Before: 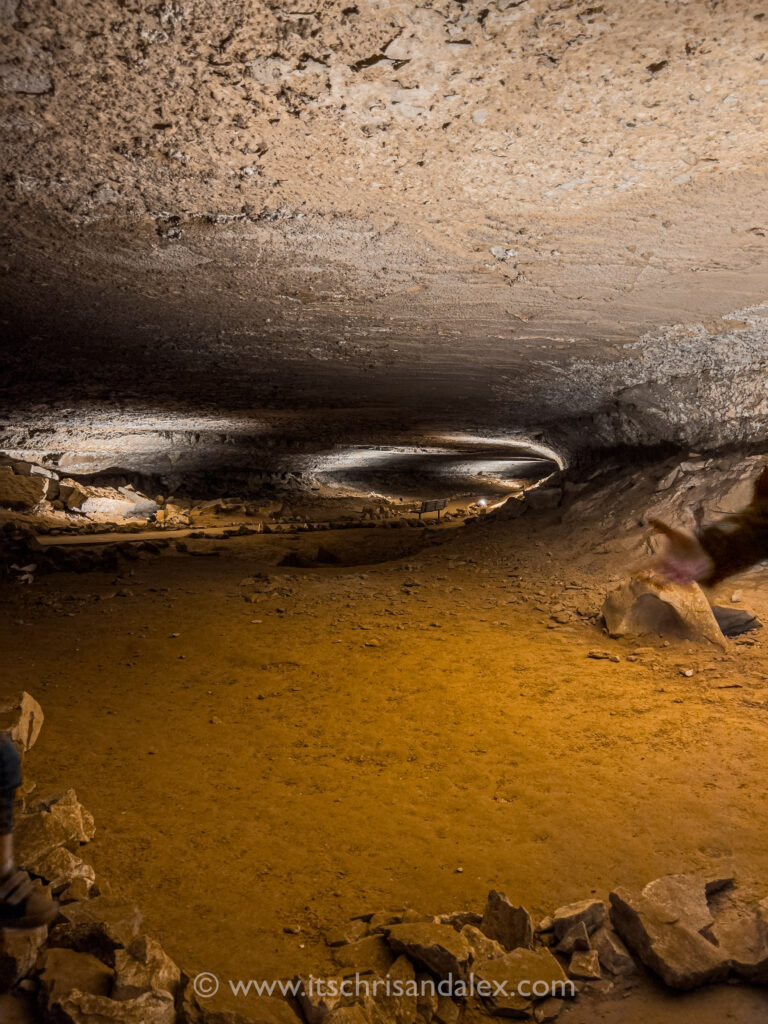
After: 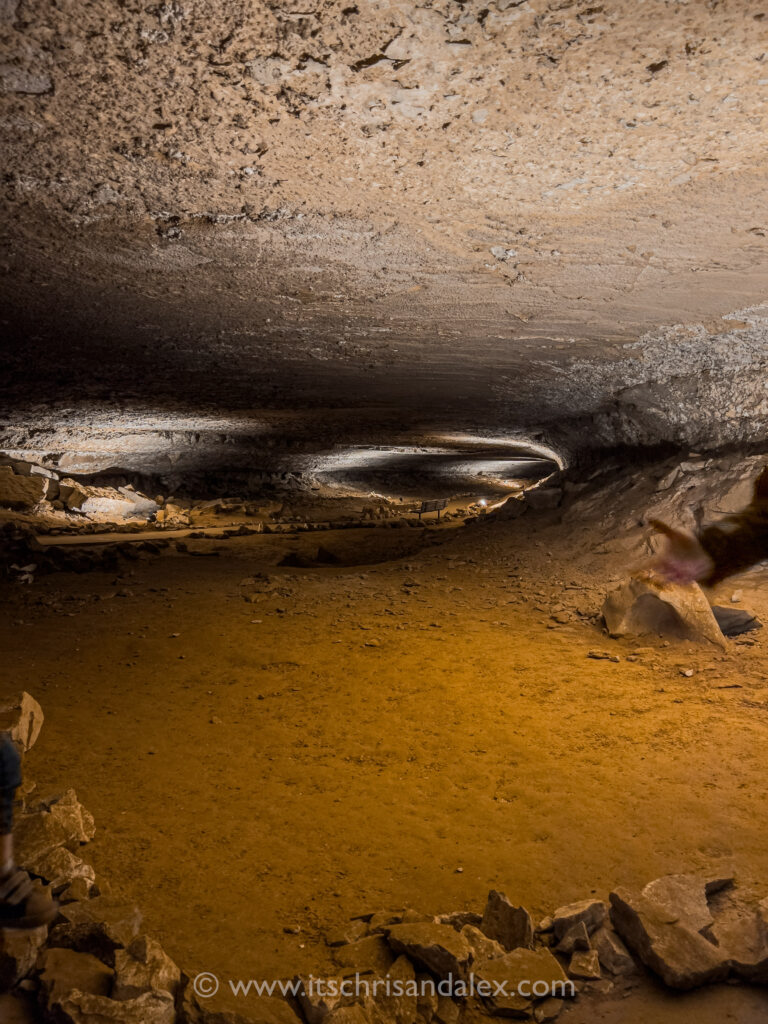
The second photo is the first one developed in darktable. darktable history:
exposure: exposure -0.148 EV, compensate highlight preservation false
